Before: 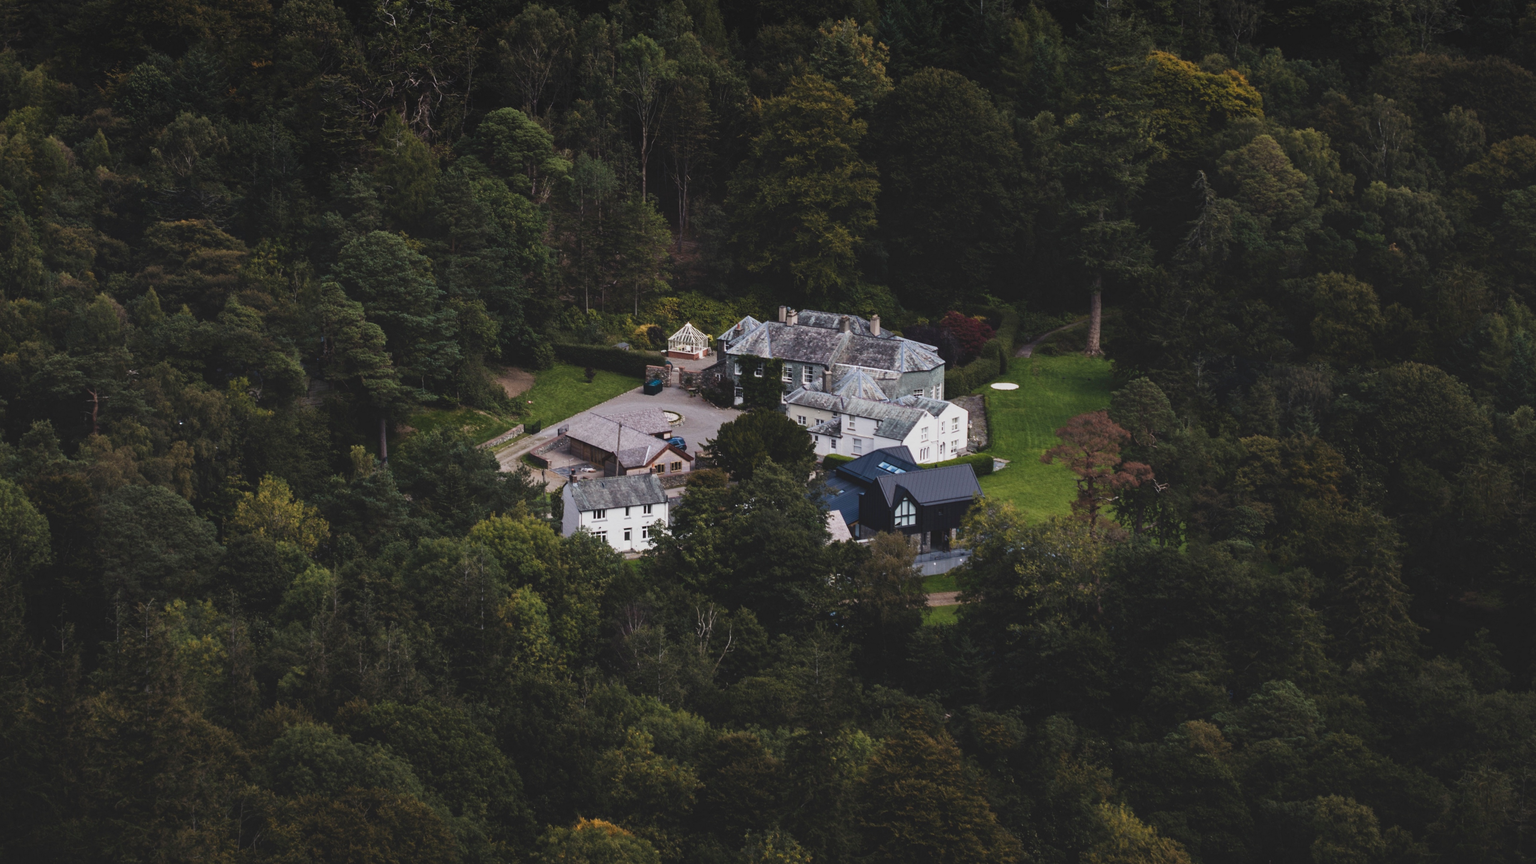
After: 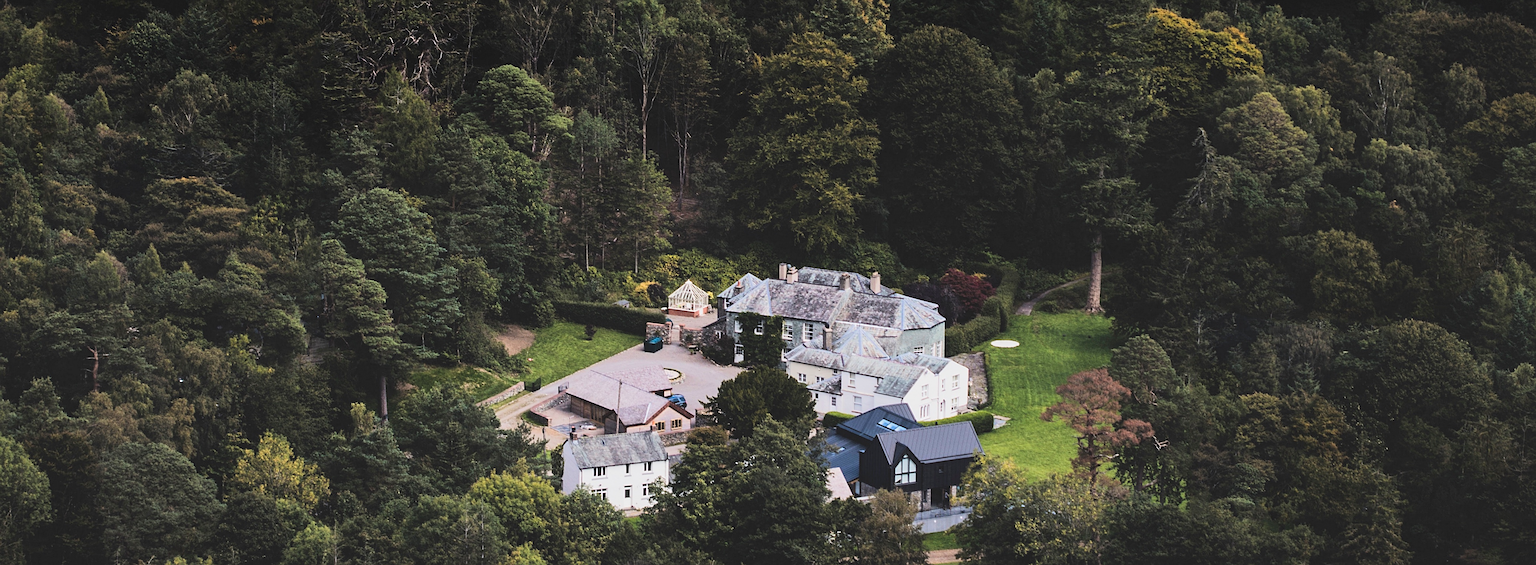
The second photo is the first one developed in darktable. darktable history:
tone equalizer: -7 EV 0.158 EV, -6 EV 0.618 EV, -5 EV 1.12 EV, -4 EV 1.3 EV, -3 EV 1.17 EV, -2 EV 0.6 EV, -1 EV 0.151 EV, edges refinement/feathering 500, mask exposure compensation -1.57 EV, preserve details no
sharpen: on, module defaults
crop and rotate: top 4.961%, bottom 29.614%
